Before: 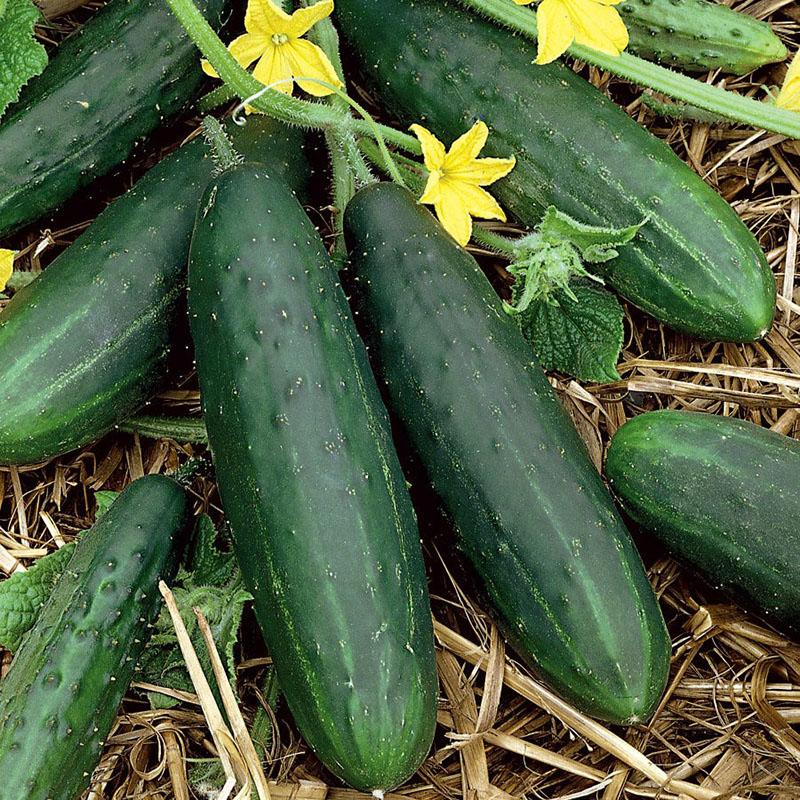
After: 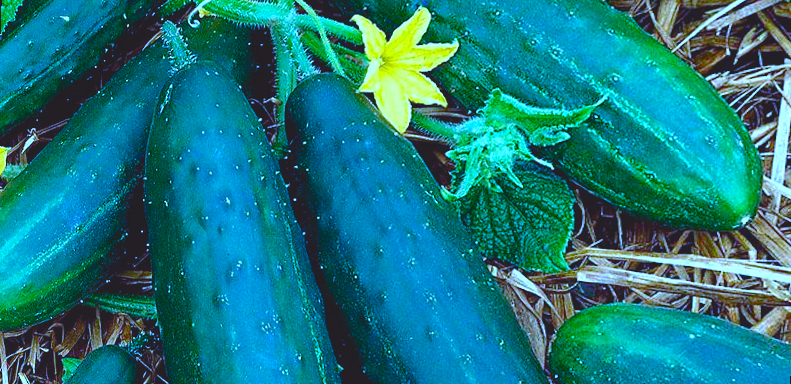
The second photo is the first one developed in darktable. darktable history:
white balance: red 0.766, blue 1.537
rotate and perspective: rotation 1.69°, lens shift (vertical) -0.023, lens shift (horizontal) -0.291, crop left 0.025, crop right 0.988, crop top 0.092, crop bottom 0.842
exposure: black level correction 0, exposure 0.4 EV, compensate exposure bias true, compensate highlight preservation false
crop and rotate: top 10.605%, bottom 33.274%
color balance rgb: shadows lift › chroma 3%, shadows lift › hue 280.8°, power › hue 330°, highlights gain › chroma 3%, highlights gain › hue 75.6°, global offset › luminance 1.5%, perceptual saturation grading › global saturation 20%, perceptual saturation grading › highlights -25%, perceptual saturation grading › shadows 50%, global vibrance 30%
